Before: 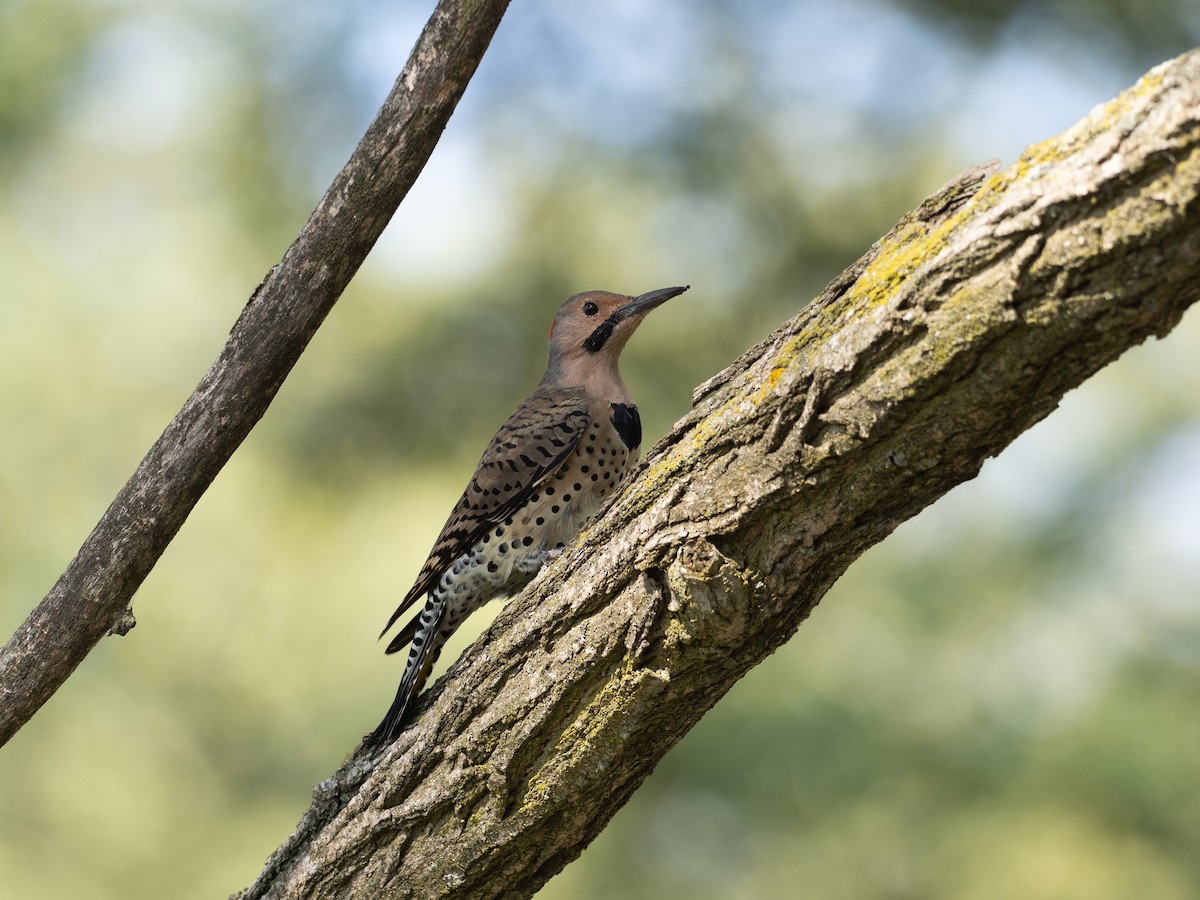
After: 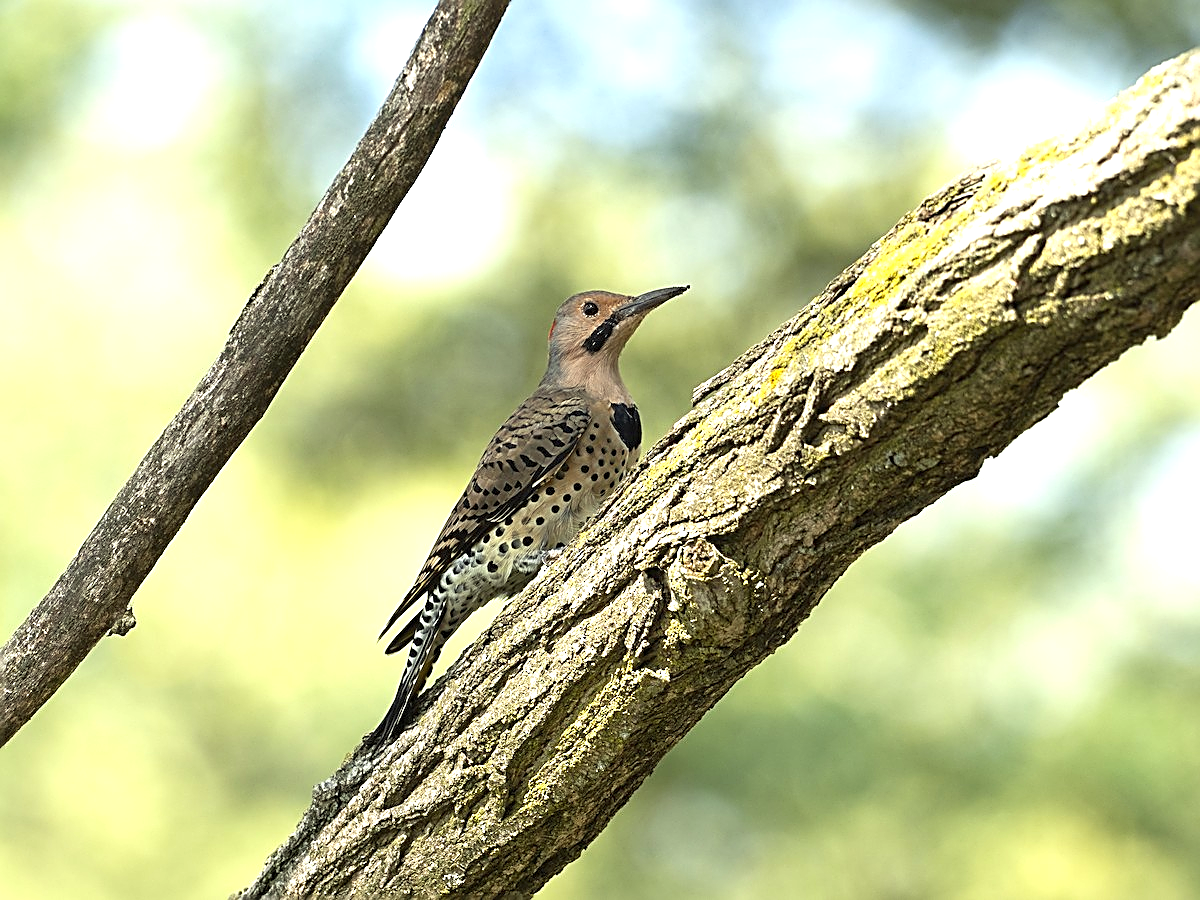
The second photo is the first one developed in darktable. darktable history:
color correction: highlights a* -4.37, highlights b* 7.13
exposure: black level correction 0, exposure 0.891 EV, compensate exposure bias true, compensate highlight preservation false
sharpen: amount 1.016
